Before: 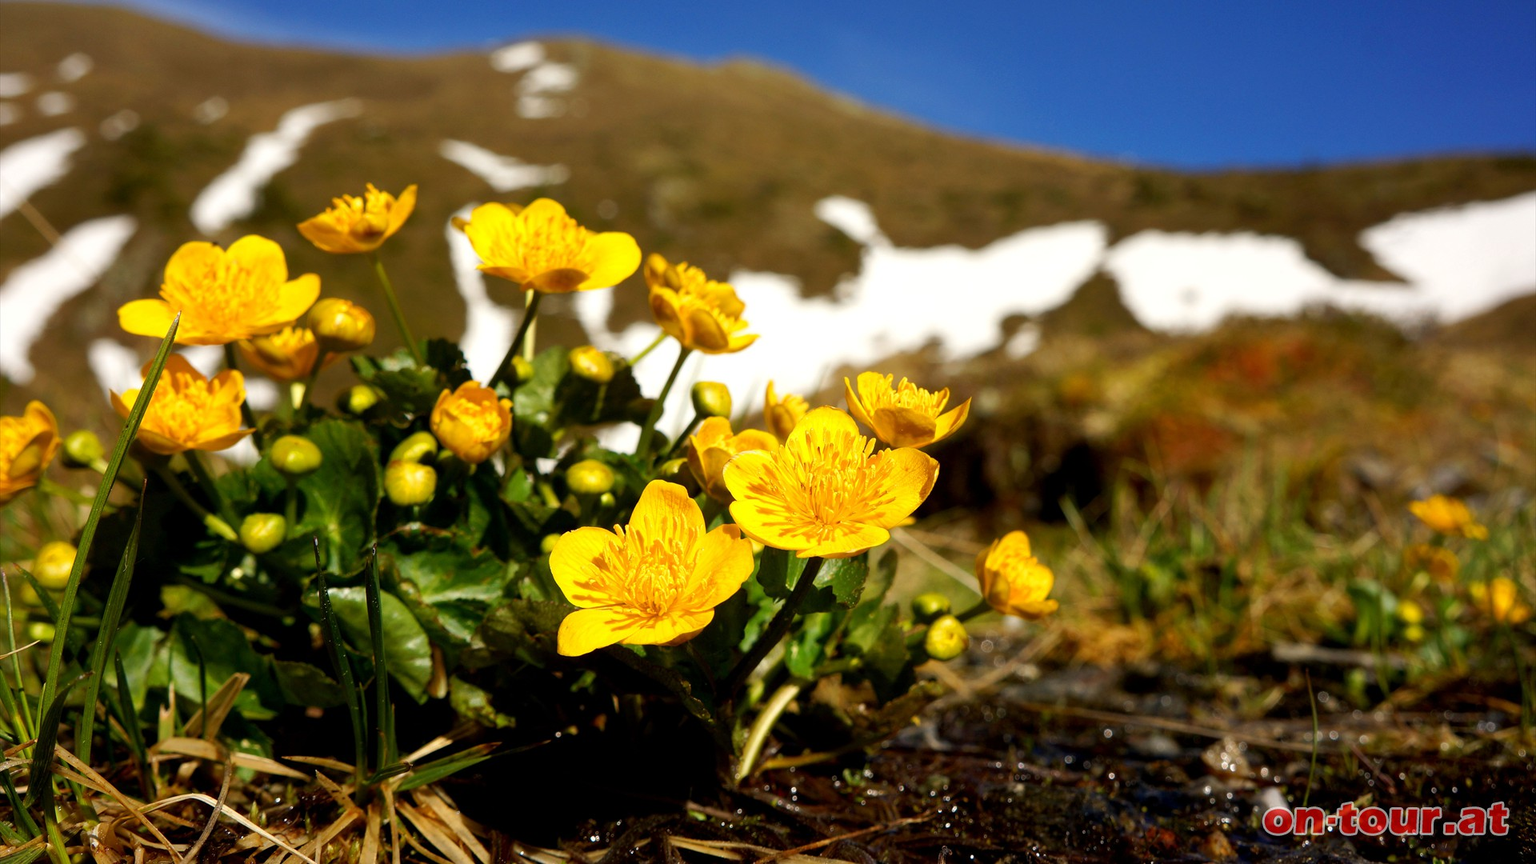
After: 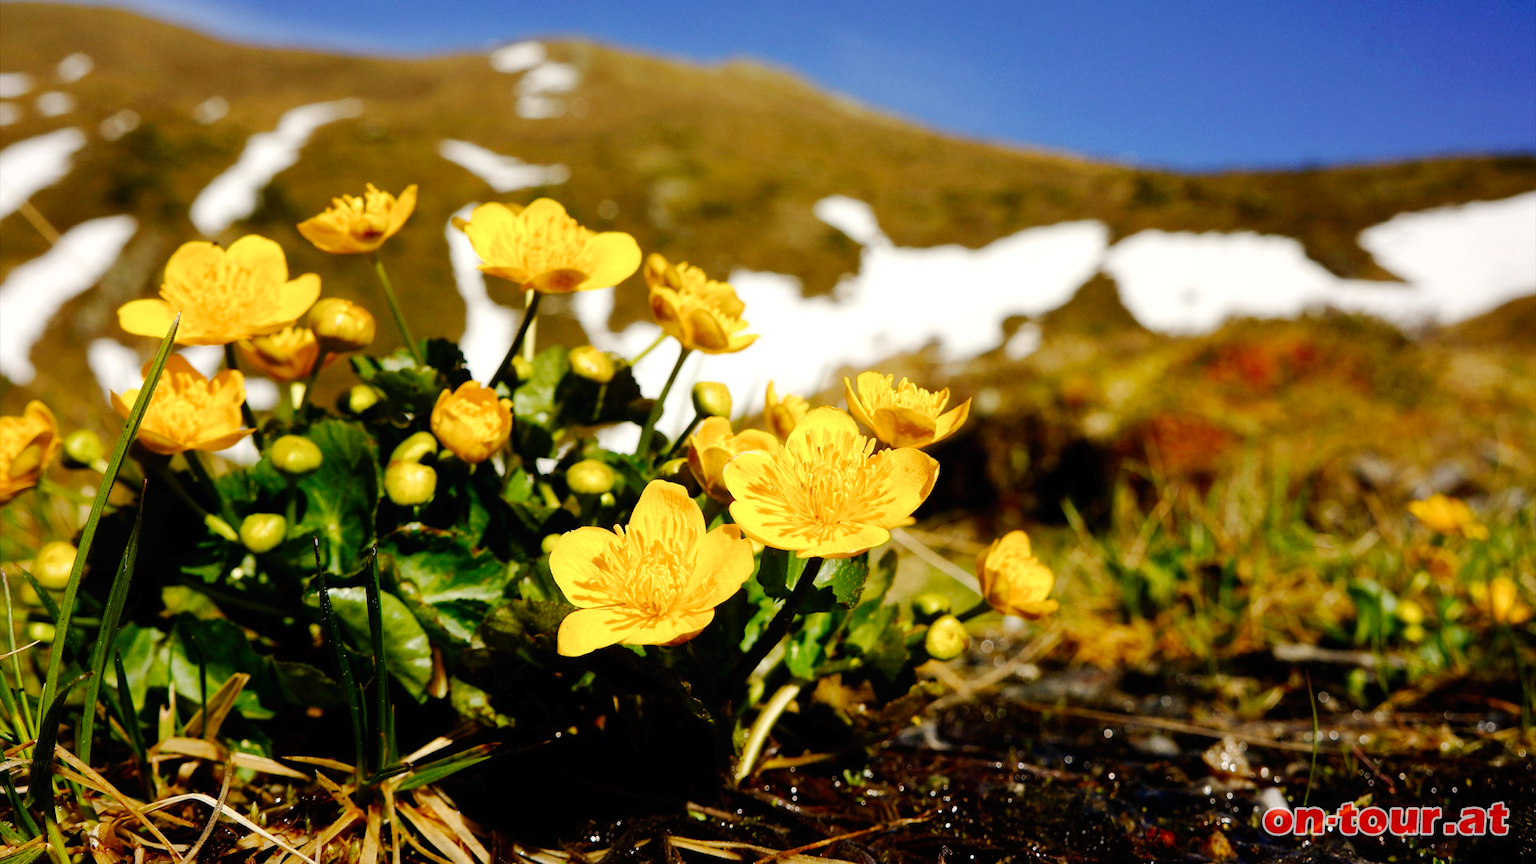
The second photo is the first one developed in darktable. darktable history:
tone curve: curves: ch0 [(0, 0) (0.003, 0.009) (0.011, 0.009) (0.025, 0.01) (0.044, 0.02) (0.069, 0.032) (0.1, 0.048) (0.136, 0.092) (0.177, 0.153) (0.224, 0.217) (0.277, 0.306) (0.335, 0.402) (0.399, 0.488) (0.468, 0.574) (0.543, 0.648) (0.623, 0.716) (0.709, 0.783) (0.801, 0.851) (0.898, 0.92) (1, 1)], preserve colors none
